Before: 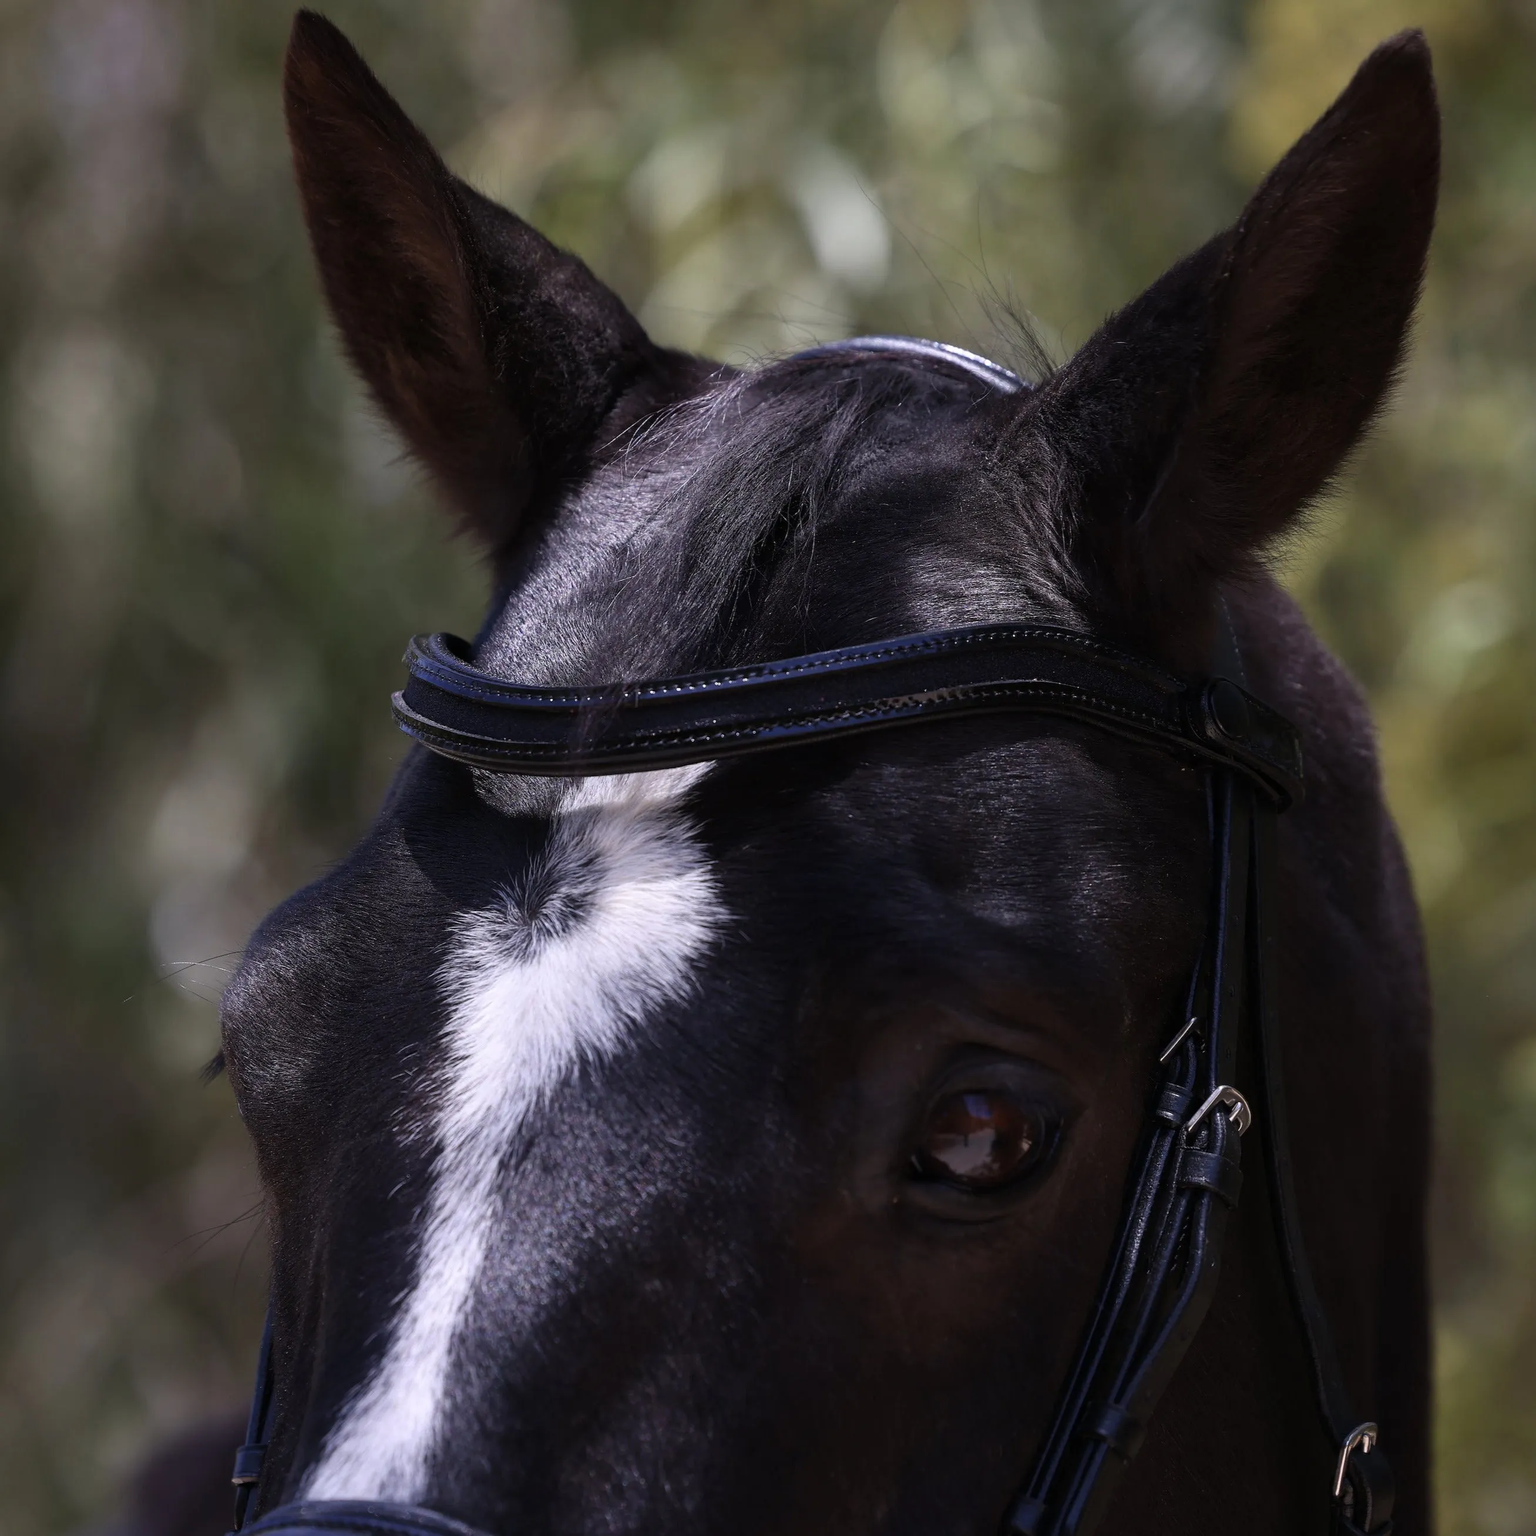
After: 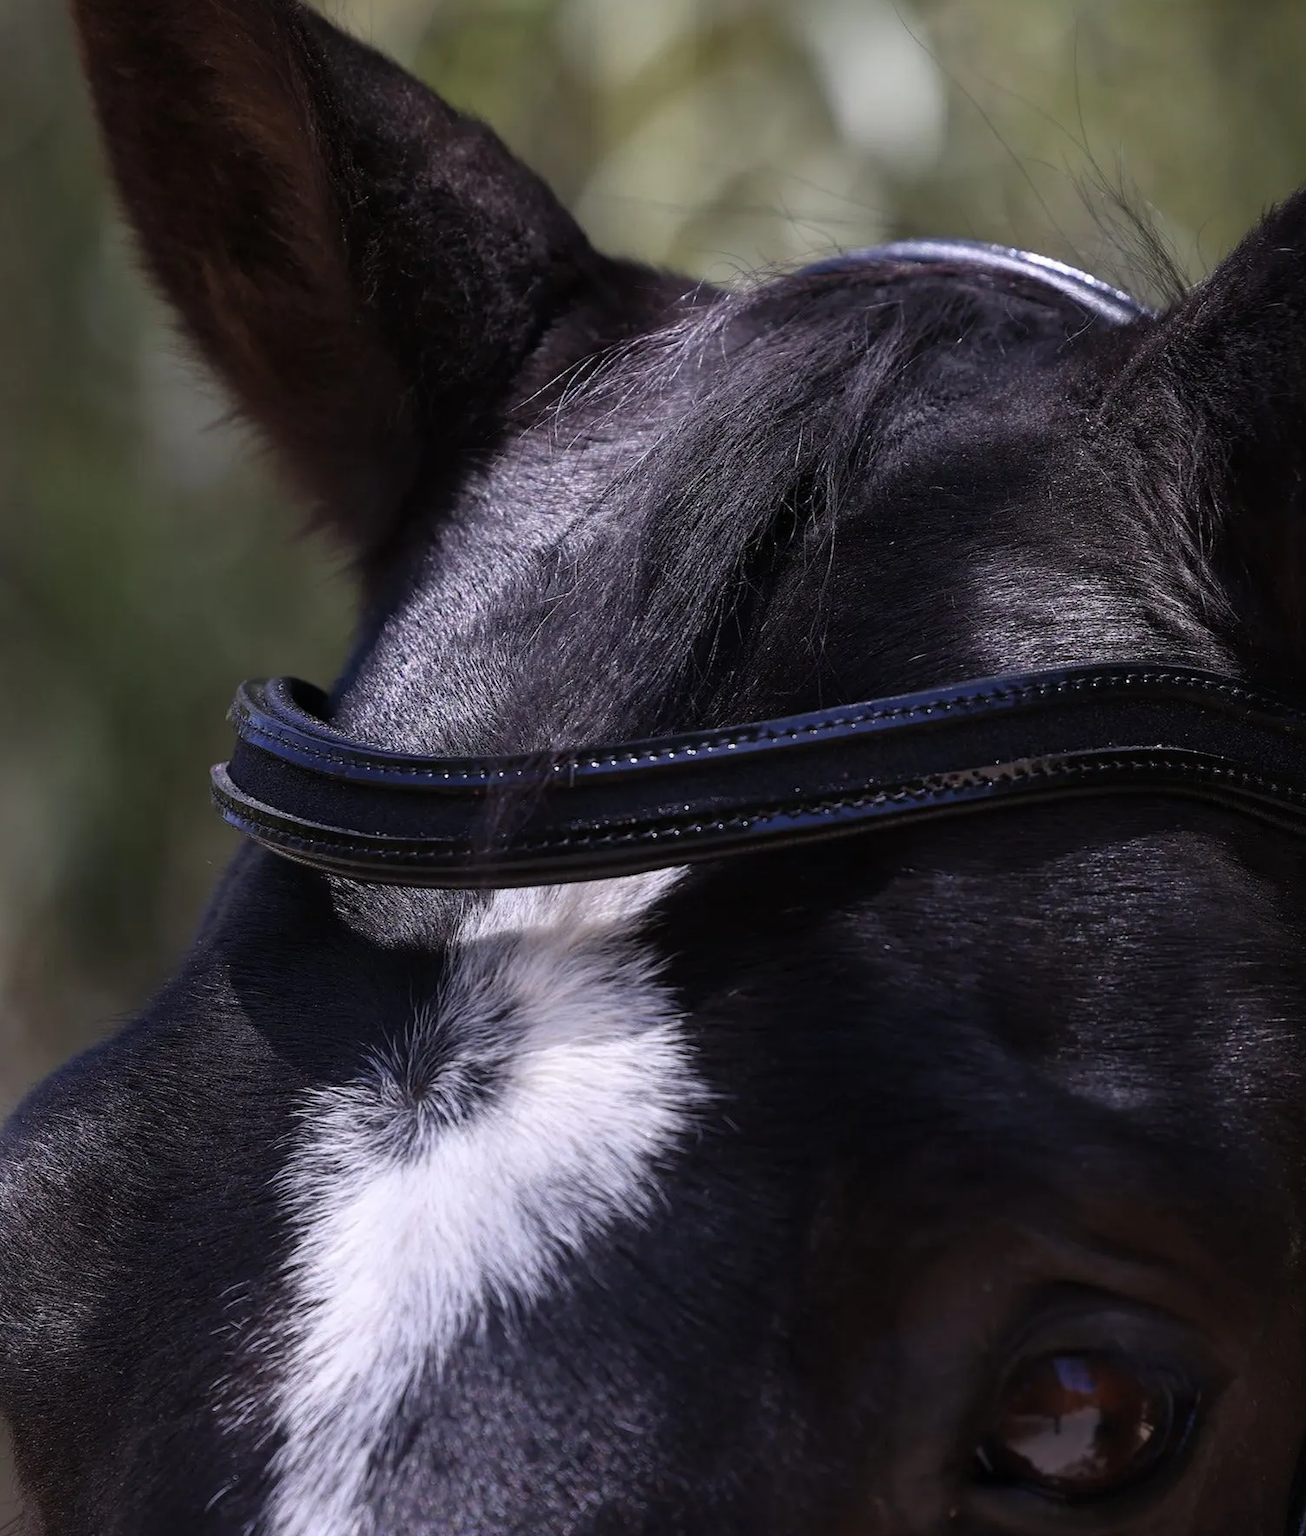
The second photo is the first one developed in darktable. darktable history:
crop: left 16.202%, top 11.316%, right 26.037%, bottom 20.8%
